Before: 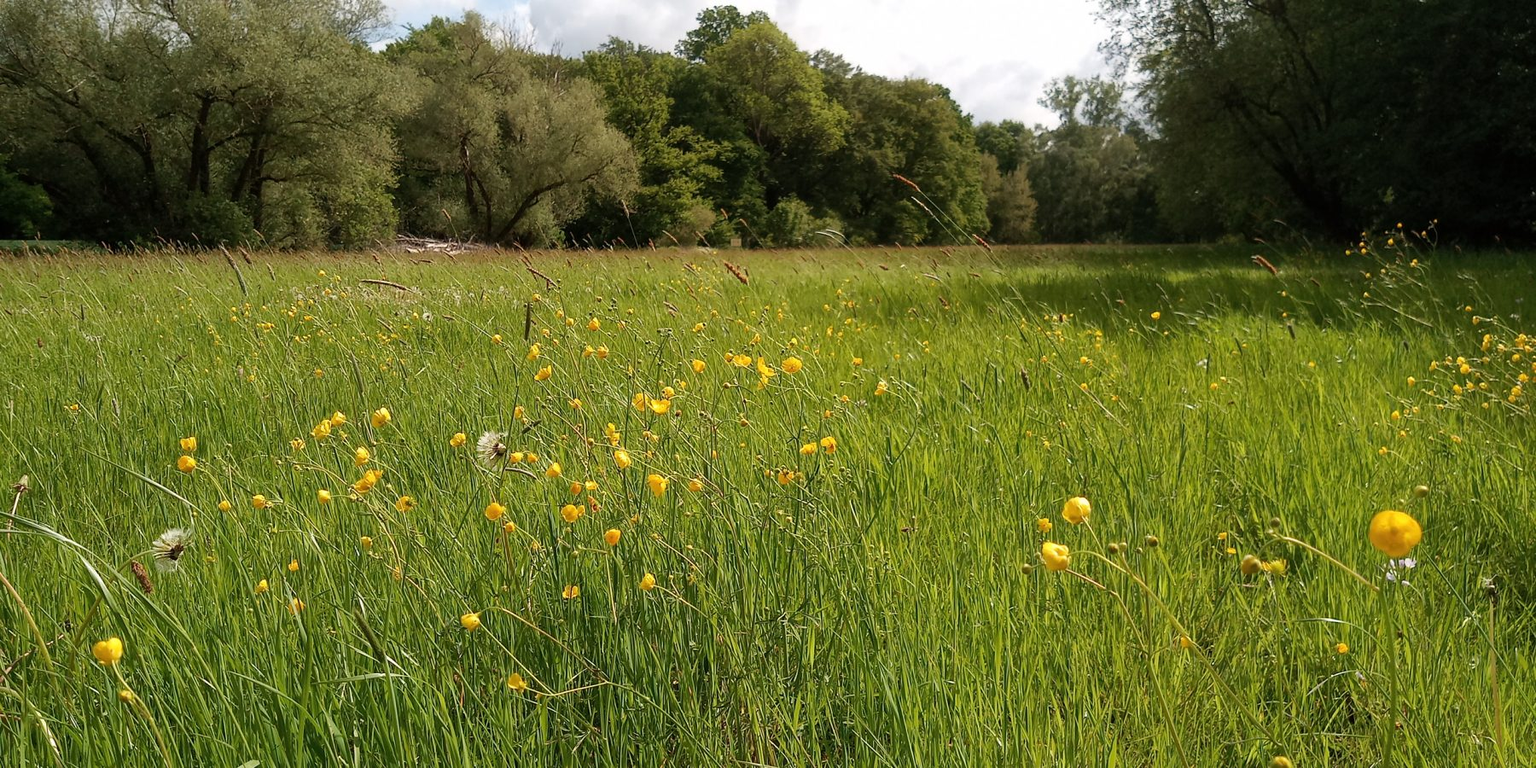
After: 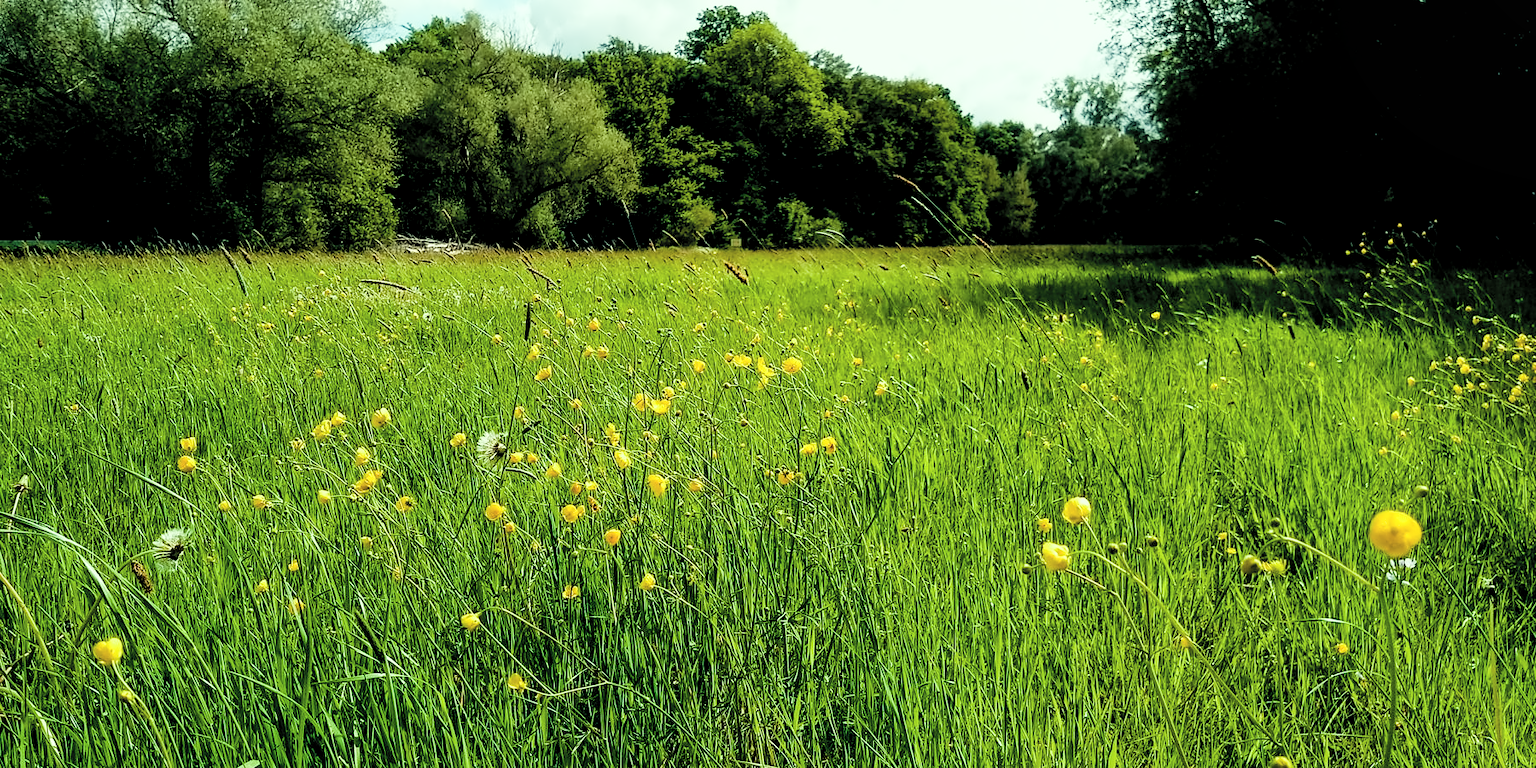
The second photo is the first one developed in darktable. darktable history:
contrast brightness saturation: brightness 0.15
filmic rgb: black relative exposure -5 EV, hardness 2.88, contrast 1.2, highlights saturation mix -30%
contrast equalizer: y [[0.5 ×4, 0.525, 0.667], [0.5 ×6], [0.5 ×6], [0 ×4, 0.042, 0], [0, 0, 0.004, 0.1, 0.191, 0.131]]
local contrast: highlights 100%, shadows 100%, detail 120%, midtone range 0.2
exposure: black level correction 0.005, exposure 0.001 EV, compensate highlight preservation false
color balance rgb: shadows lift › luminance -7.7%, shadows lift › chroma 2.13%, shadows lift › hue 165.27°, power › luminance -7.77%, power › chroma 1.1%, power › hue 215.88°, highlights gain › luminance 15.15%, highlights gain › chroma 7%, highlights gain › hue 125.57°, global offset › luminance -0.33%, global offset › chroma 0.11%, global offset › hue 165.27°, perceptual saturation grading › global saturation 24.42%, perceptual saturation grading › highlights -24.42%, perceptual saturation grading › mid-tones 24.42%, perceptual saturation grading › shadows 40%, perceptual brilliance grading › global brilliance -5%, perceptual brilliance grading › highlights 24.42%, perceptual brilliance grading › mid-tones 7%, perceptual brilliance grading › shadows -5%
